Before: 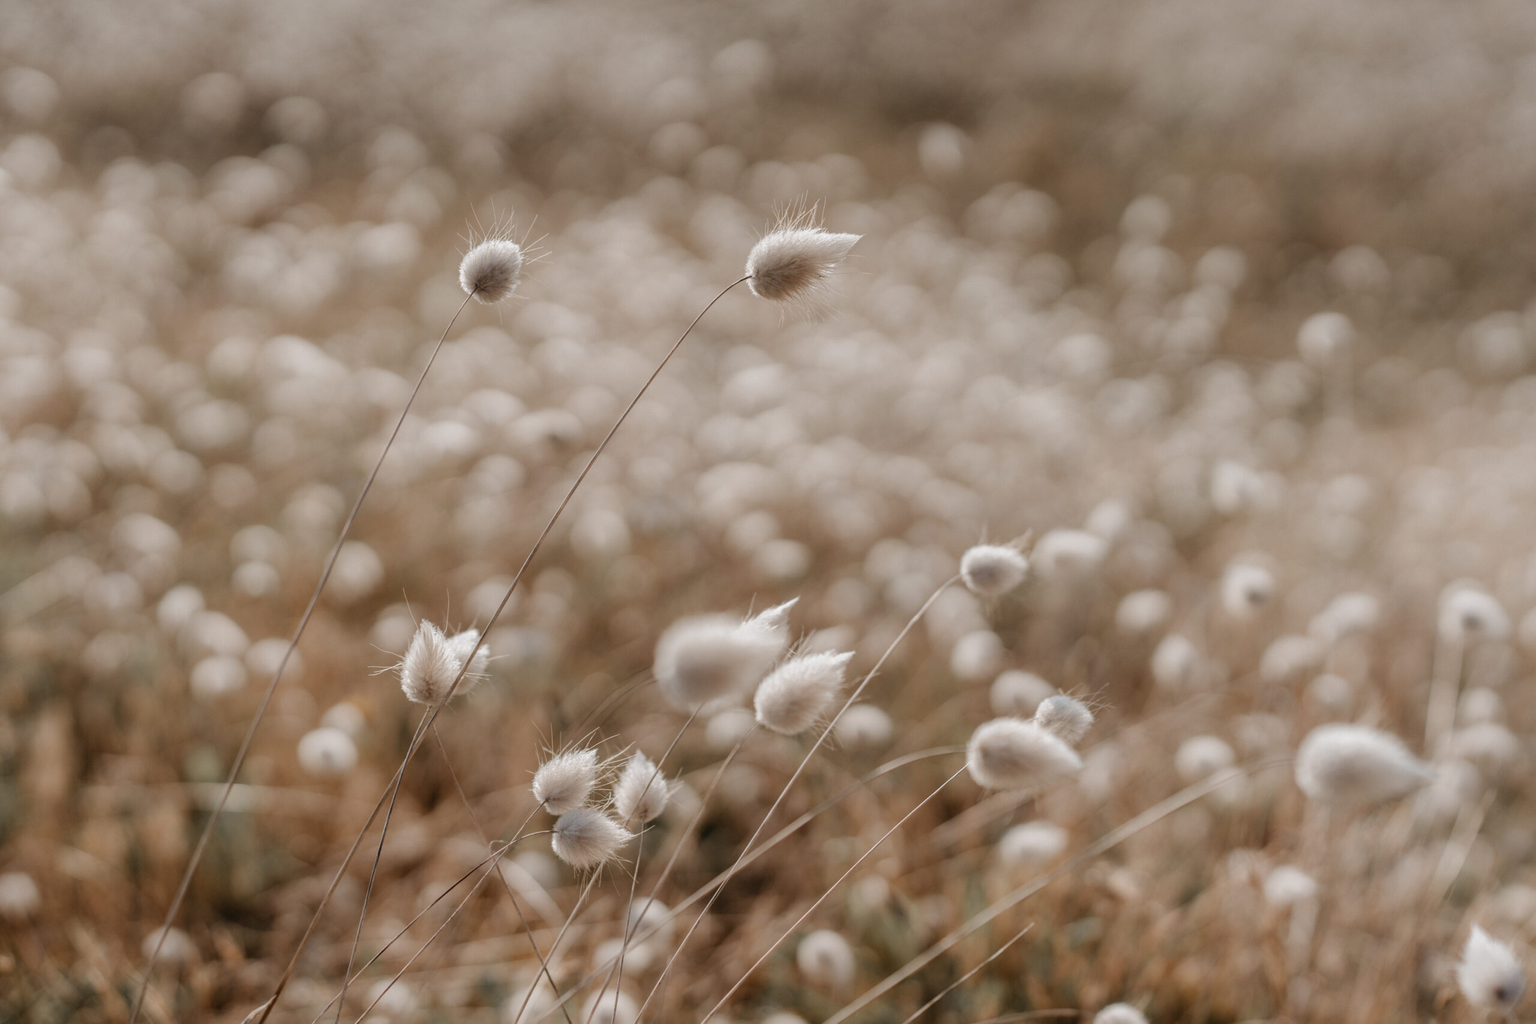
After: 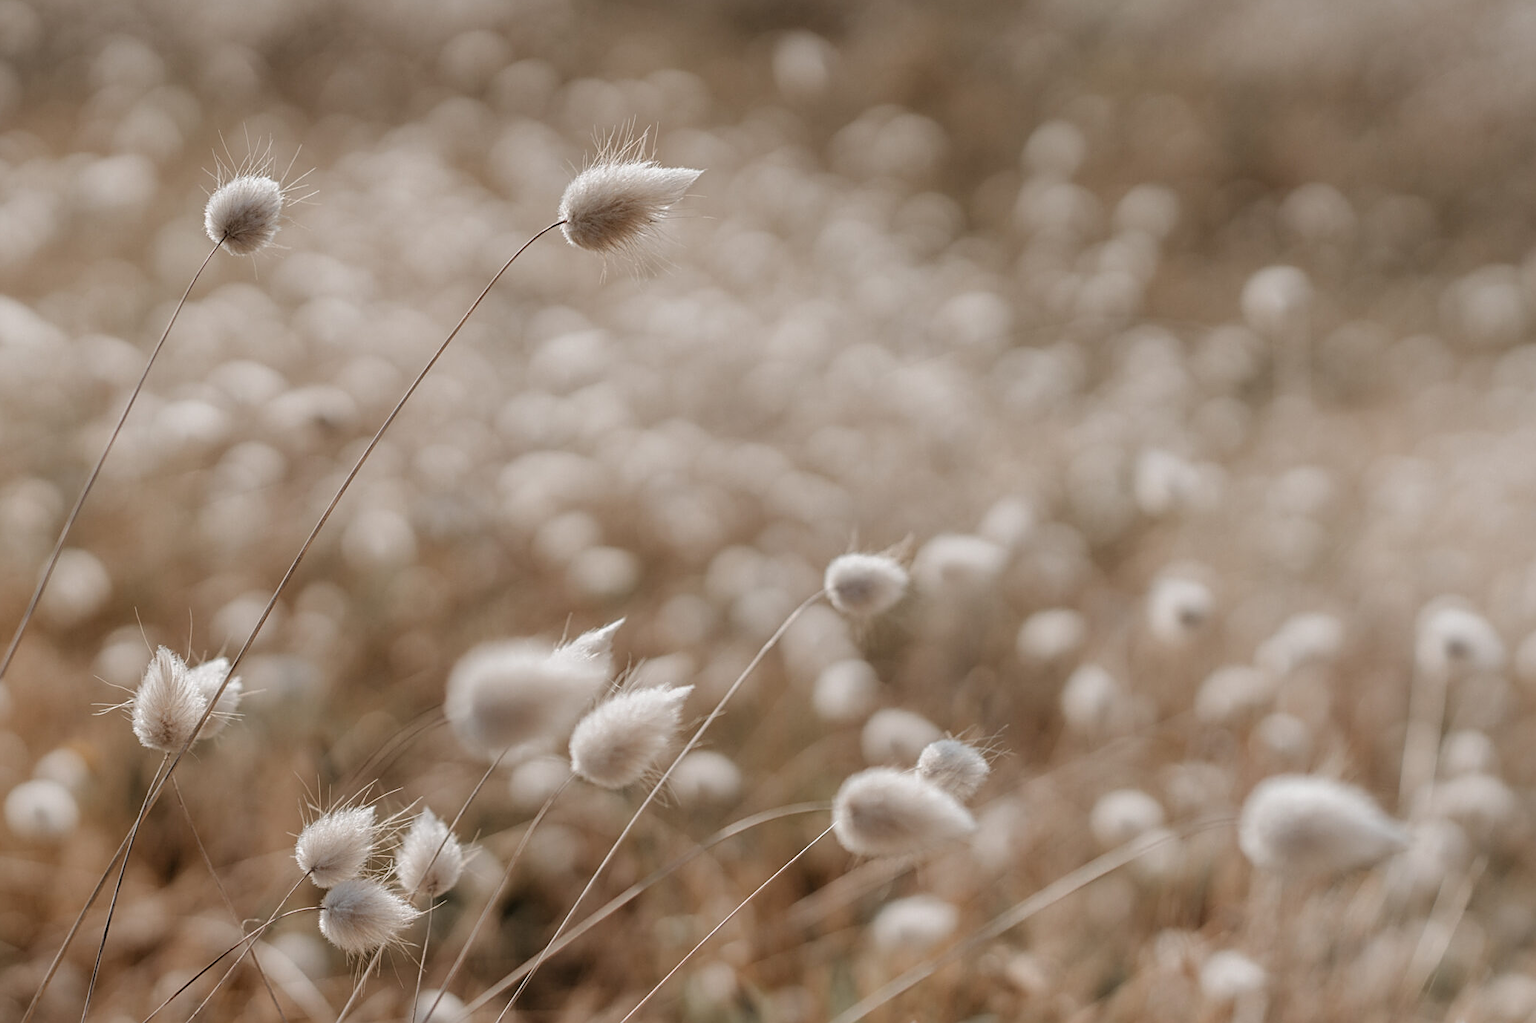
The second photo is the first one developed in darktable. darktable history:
crop: left 19.159%, top 9.58%, bottom 9.58%
sharpen: on, module defaults
exposure: compensate exposure bias true, compensate highlight preservation false
